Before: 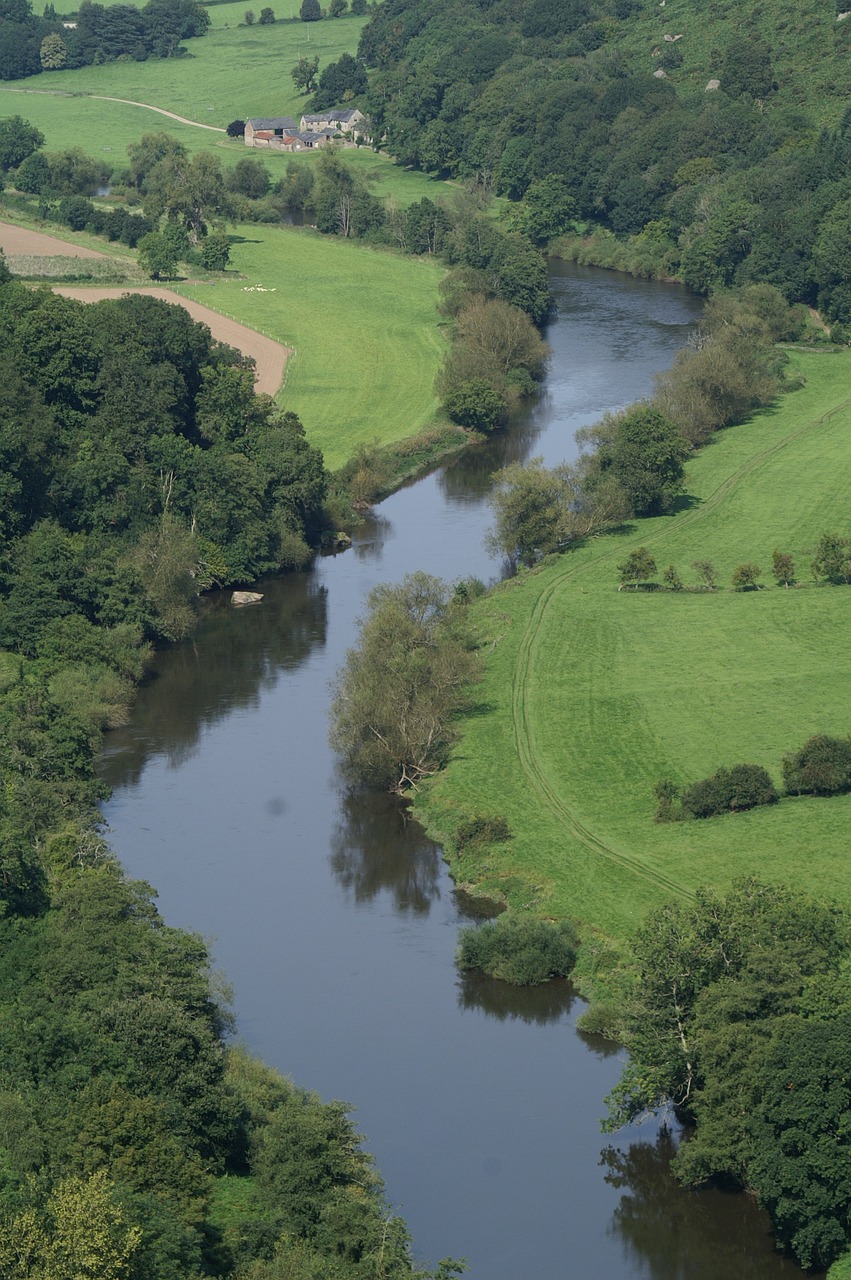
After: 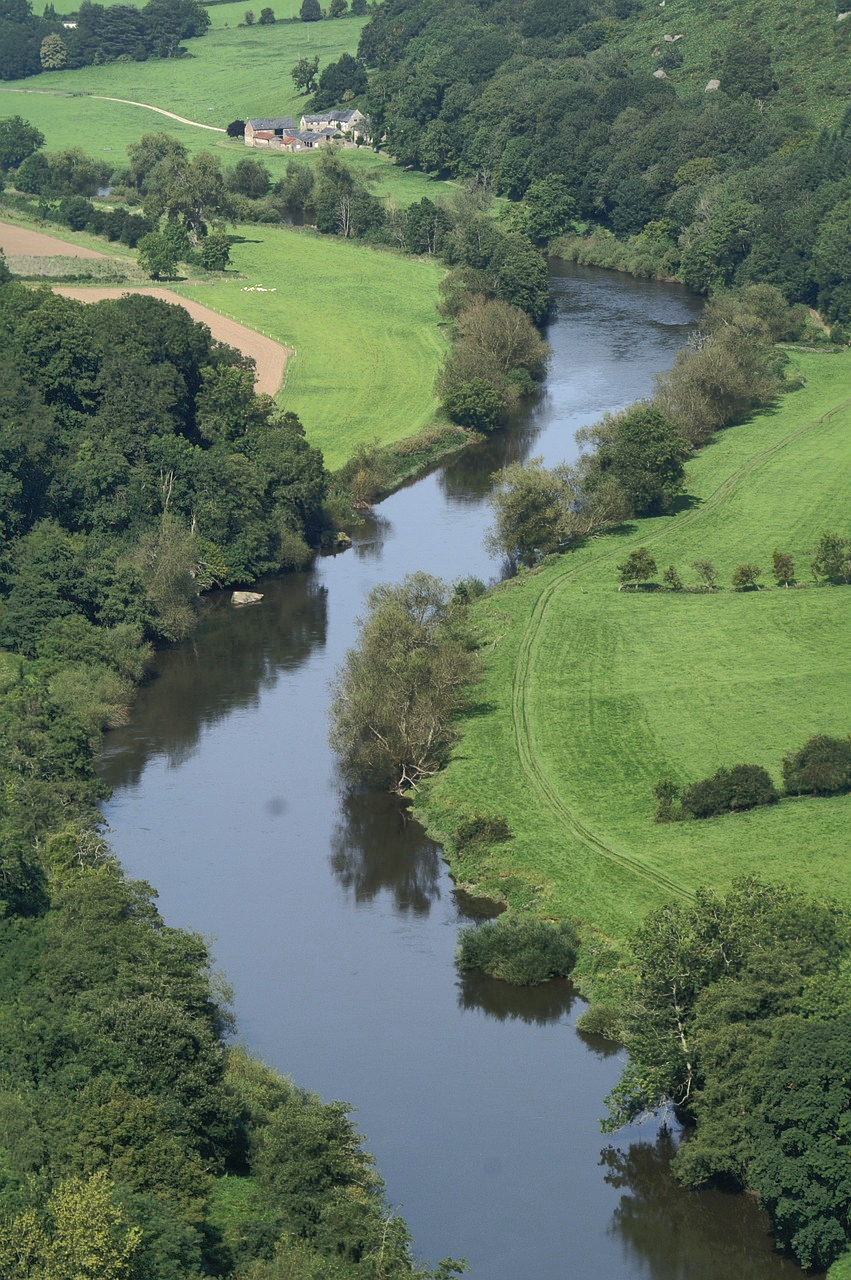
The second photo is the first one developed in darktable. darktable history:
shadows and highlights: shadows 60, highlights -60
tone equalizer: -8 EV -0.75 EV, -7 EV -0.7 EV, -6 EV -0.6 EV, -5 EV -0.4 EV, -3 EV 0.4 EV, -2 EV 0.6 EV, -1 EV 0.7 EV, +0 EV 0.75 EV, edges refinement/feathering 500, mask exposure compensation -1.57 EV, preserve details no
